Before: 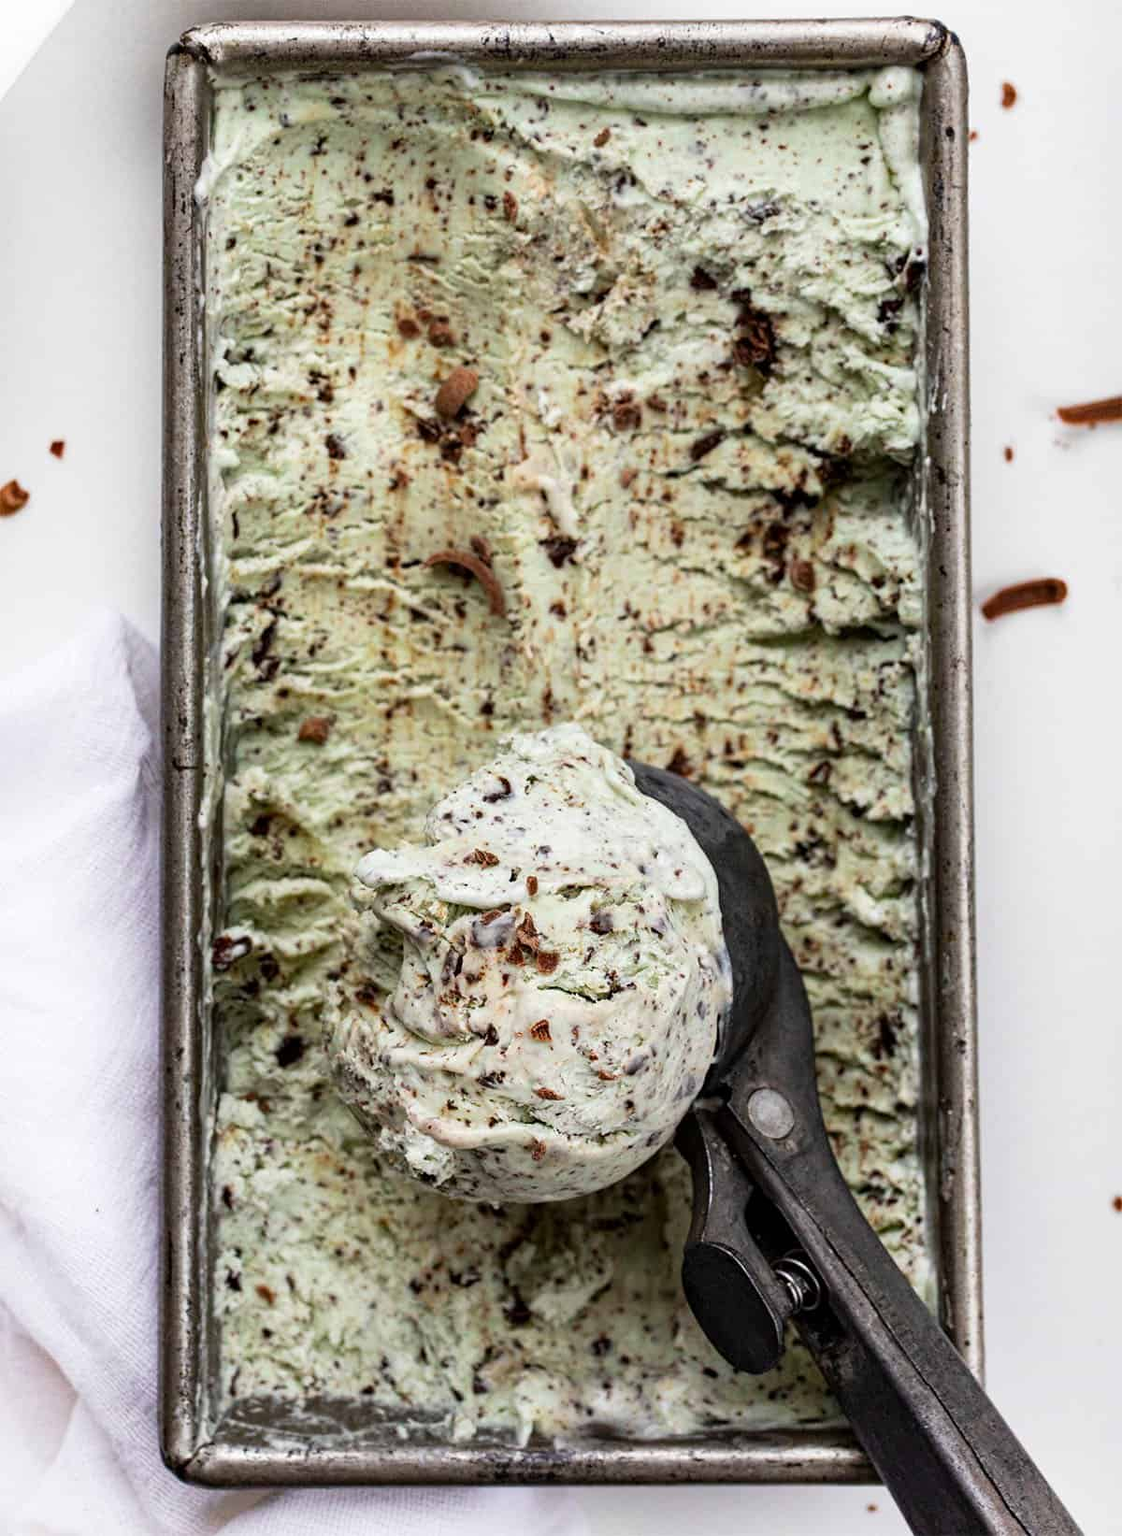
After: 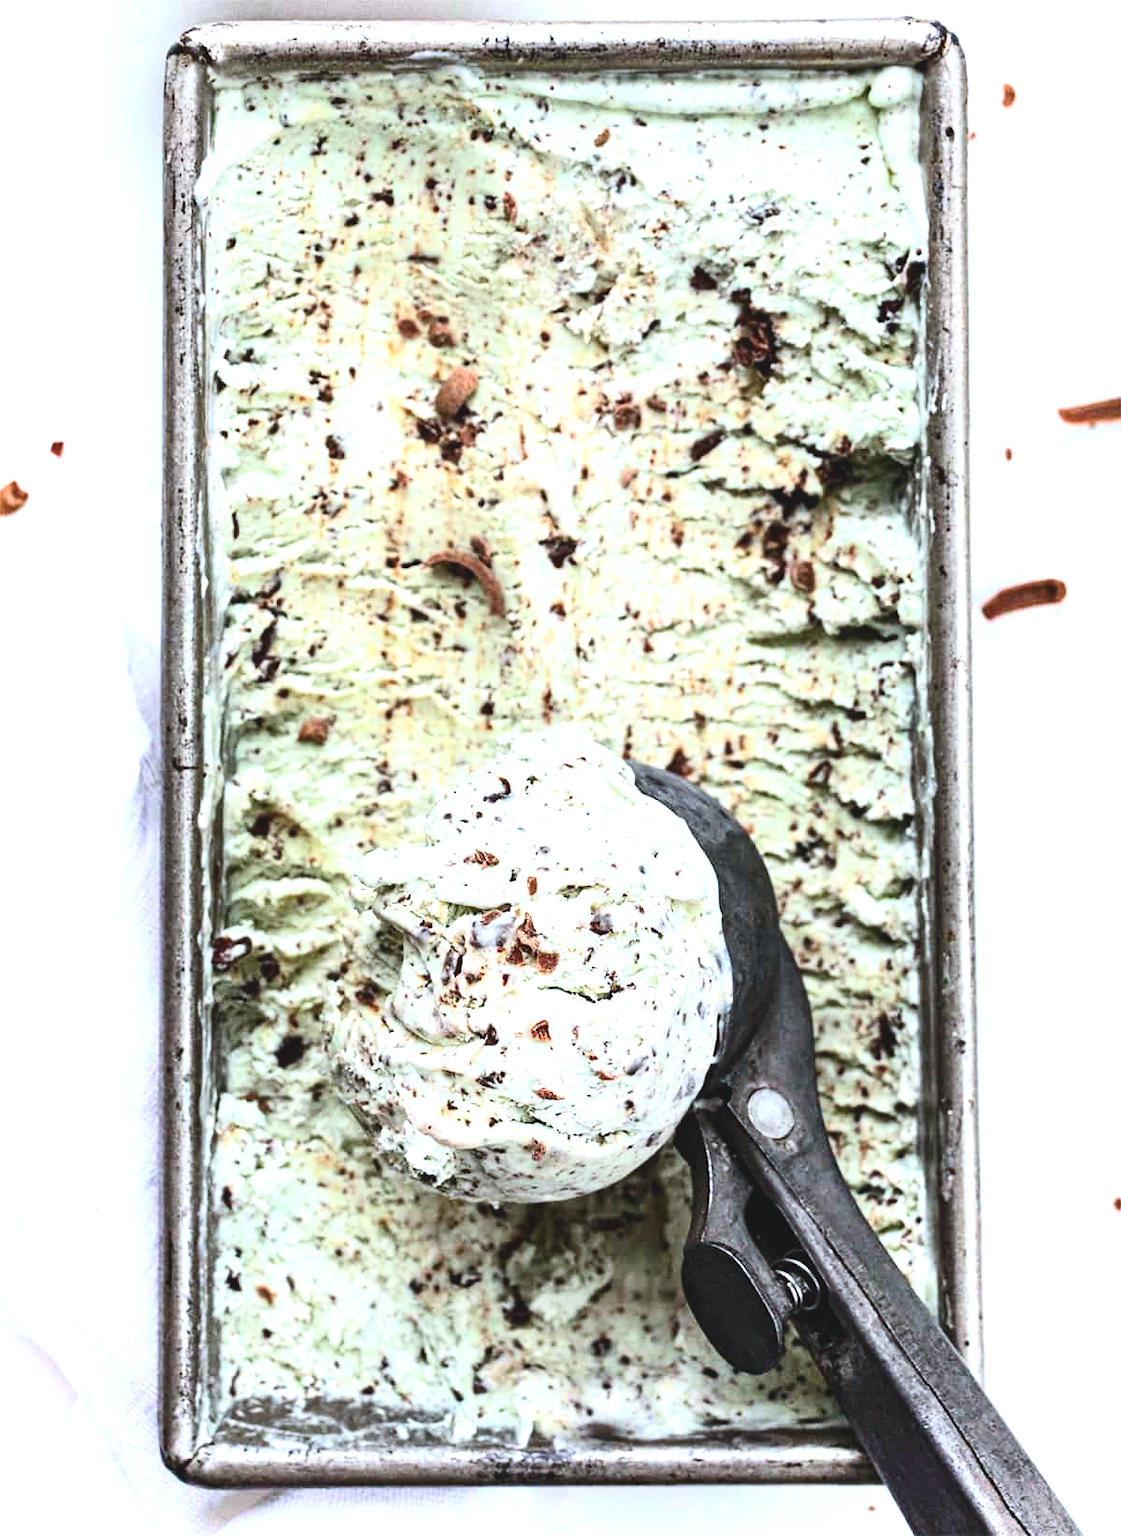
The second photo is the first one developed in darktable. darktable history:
exposure: black level correction -0.005, exposure 1 EV, compensate highlight preservation false
color correction: highlights a* -4.18, highlights b* -10.81
contrast brightness saturation: contrast 0.24, brightness 0.09
